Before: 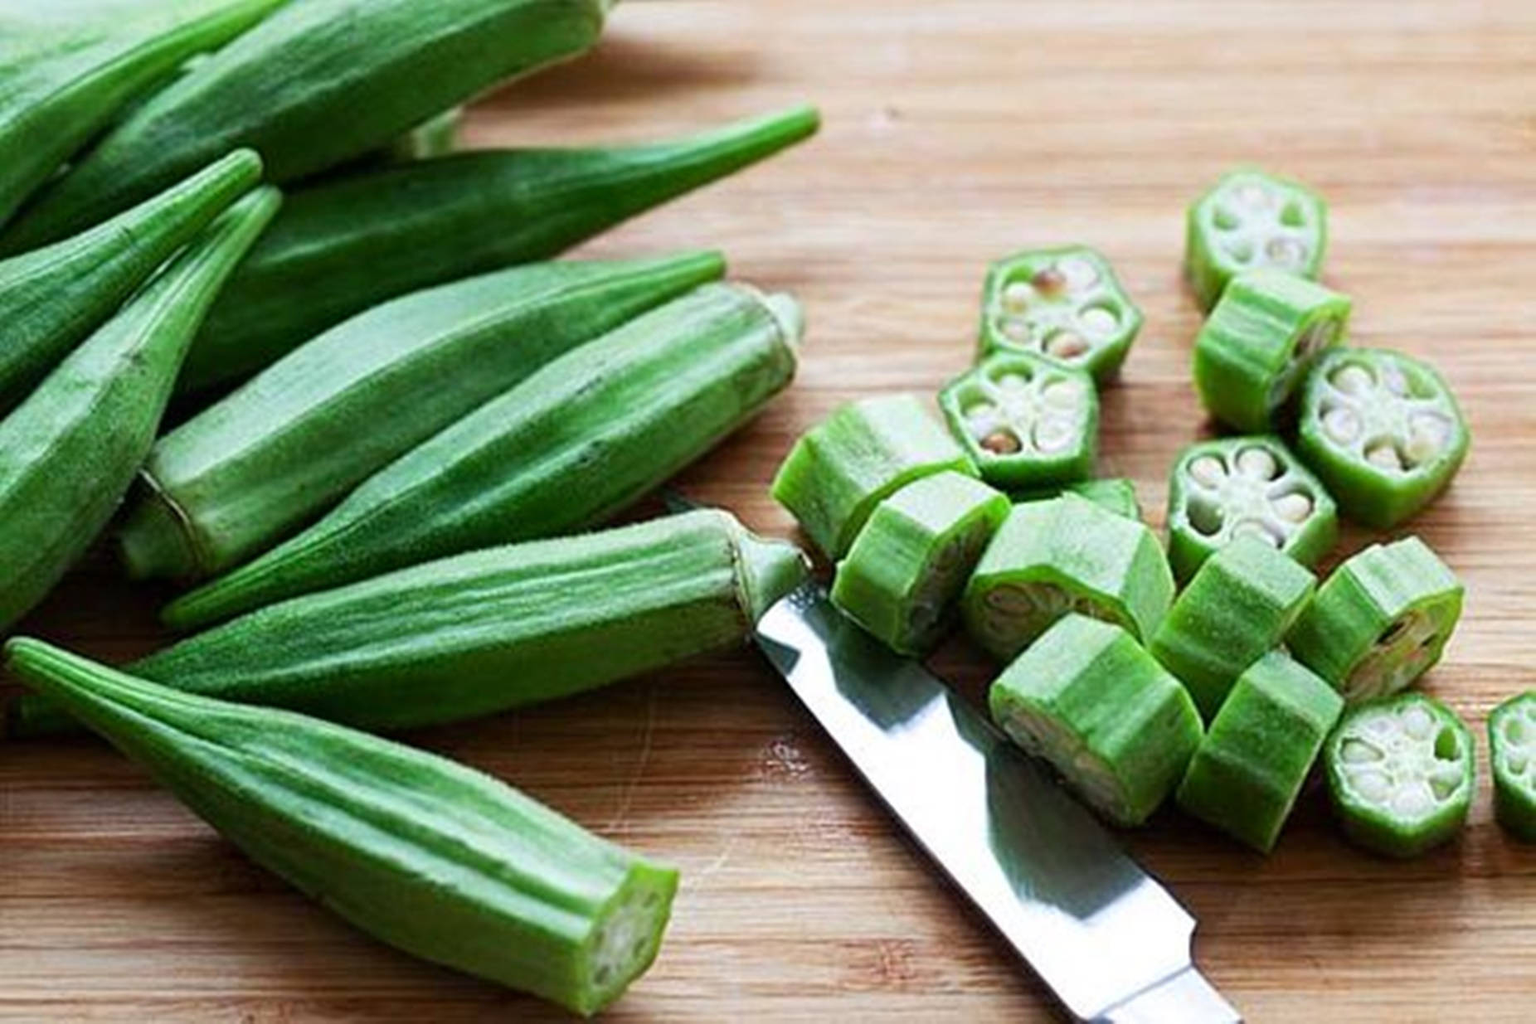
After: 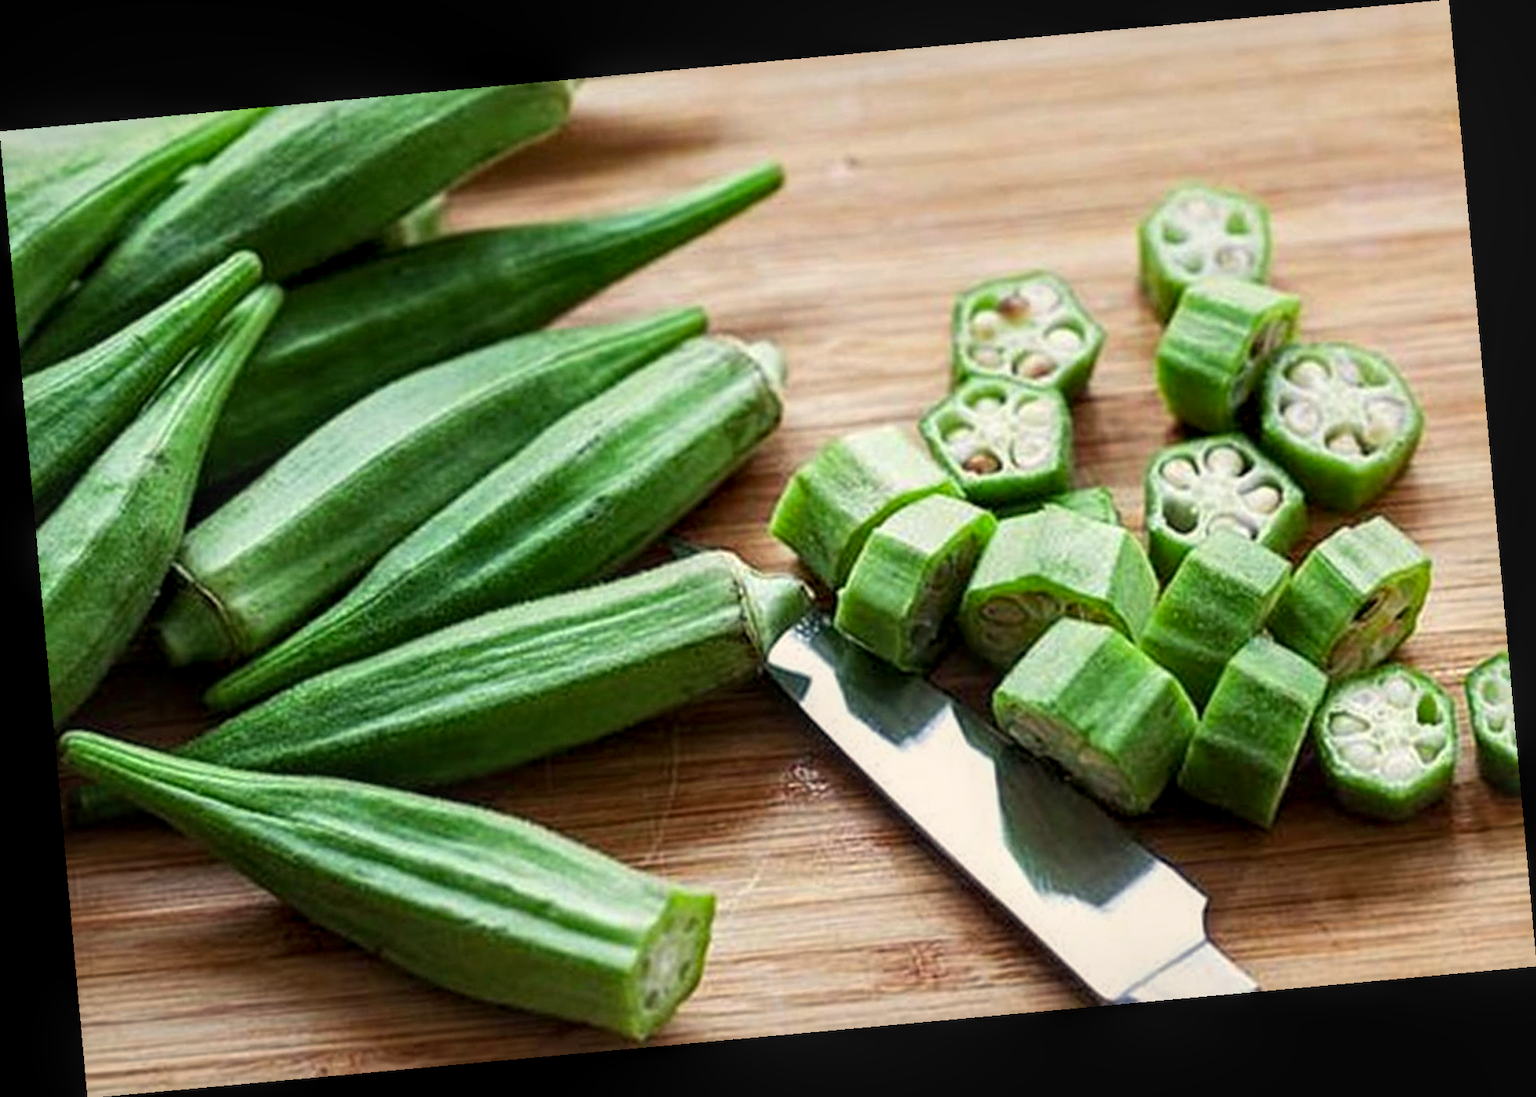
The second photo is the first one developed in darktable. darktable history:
color calibration: x 0.329, y 0.345, temperature 5633 K
local contrast: detail 130%
rotate and perspective: rotation -5.2°, automatic cropping off
